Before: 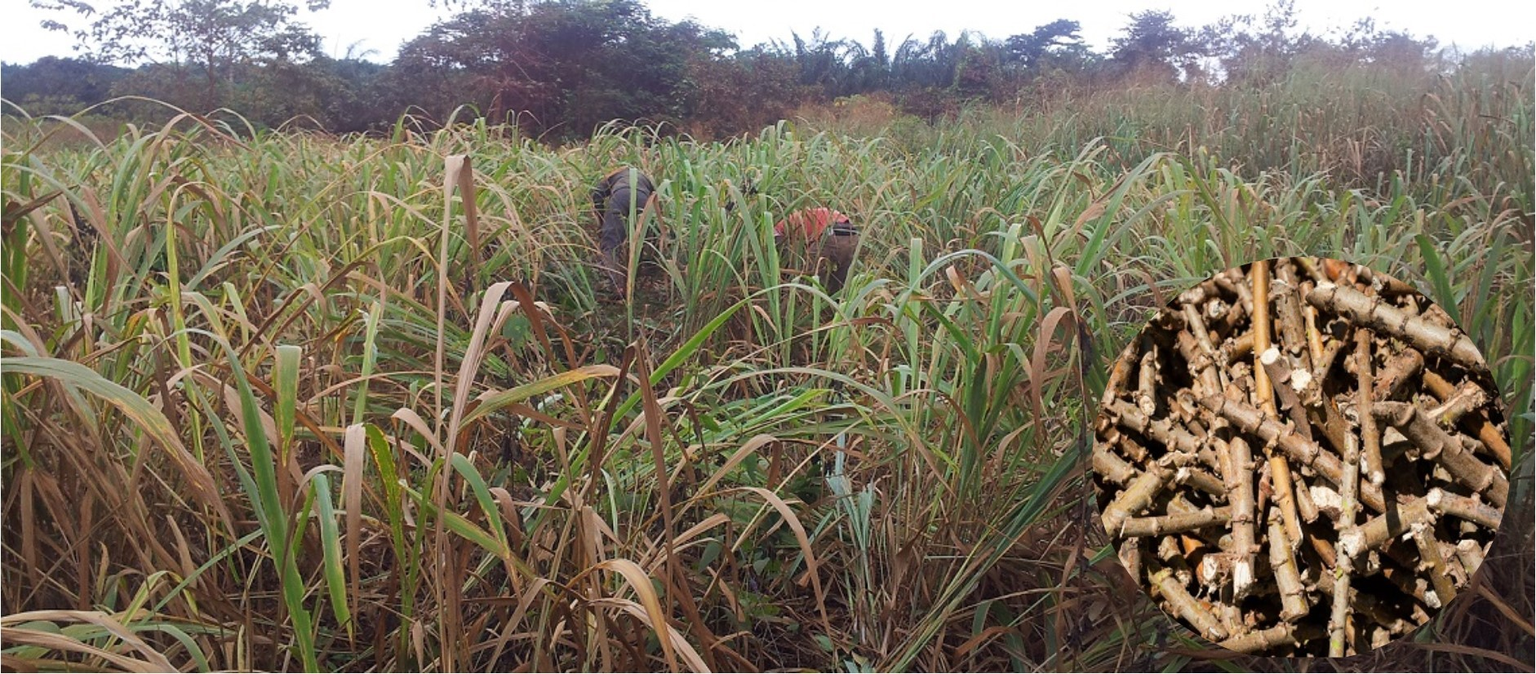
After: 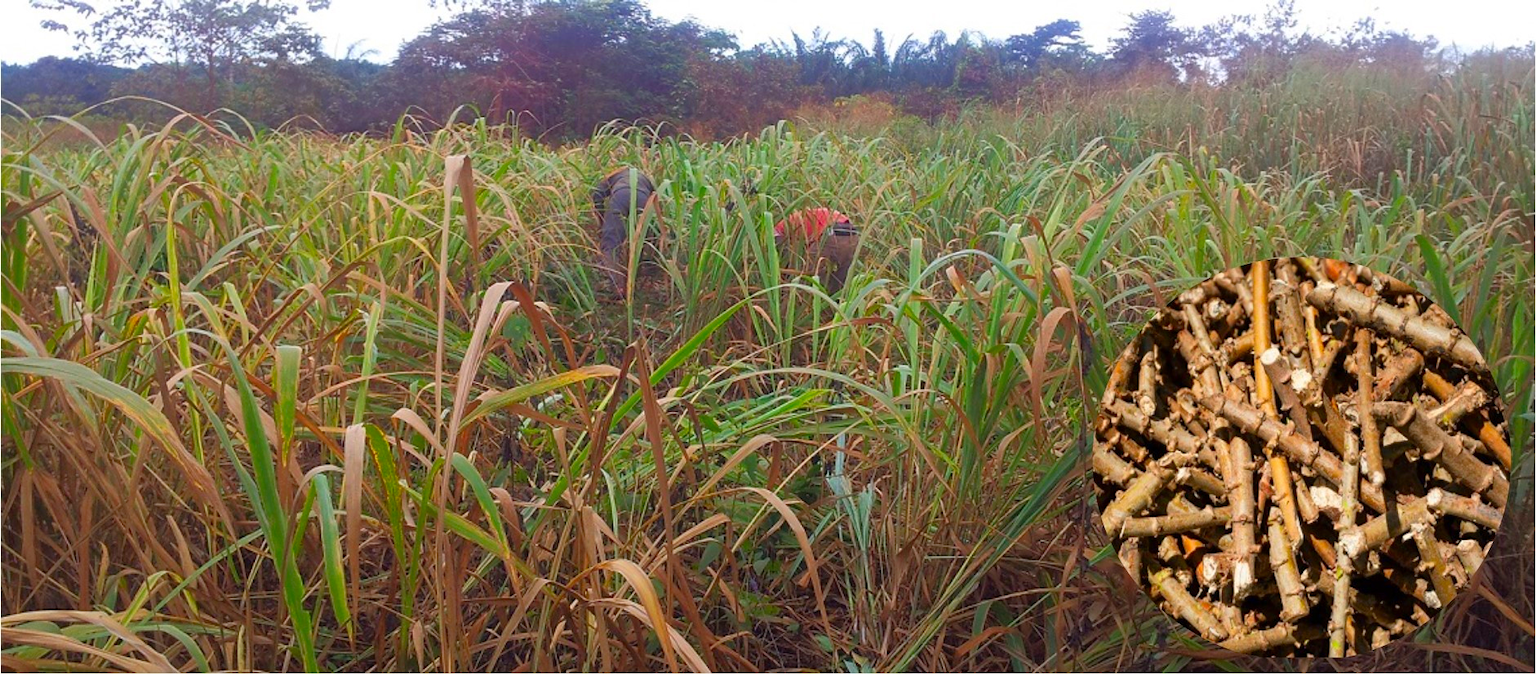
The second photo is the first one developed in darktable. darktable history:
contrast brightness saturation: saturation 0.5
rgb curve: curves: ch0 [(0, 0) (0.053, 0.068) (0.122, 0.128) (1, 1)]
